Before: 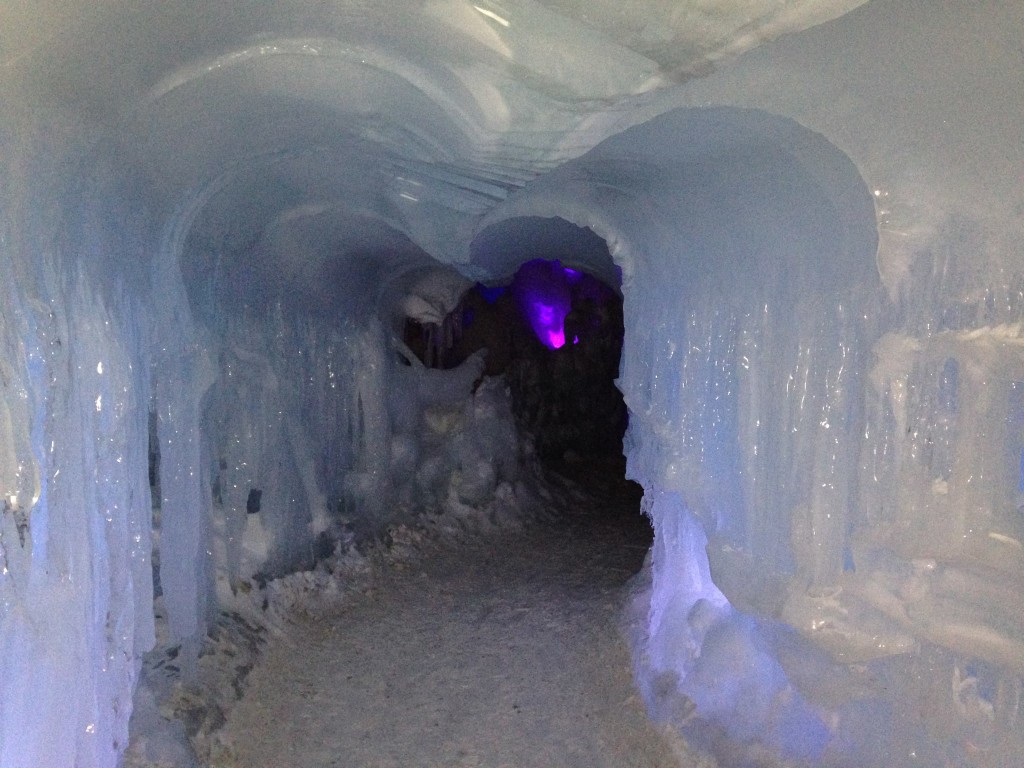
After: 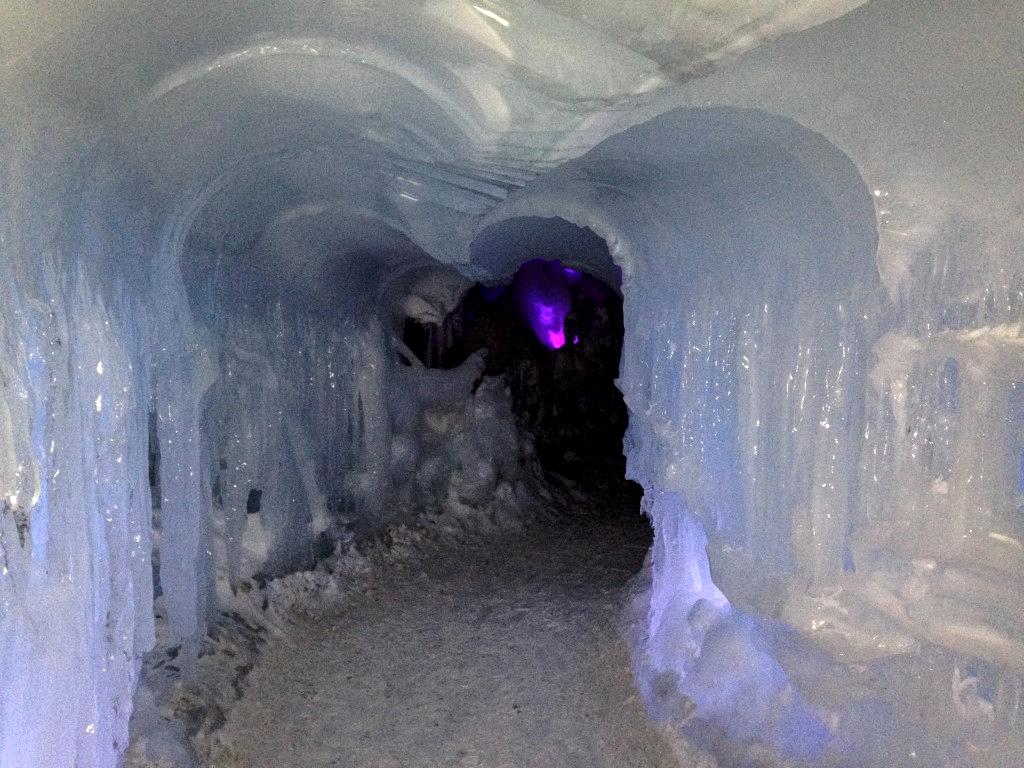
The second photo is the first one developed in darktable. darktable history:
levels: mode automatic, black 0.023%, white 99.97%, levels [0.062, 0.494, 0.925]
local contrast: detail 130%
